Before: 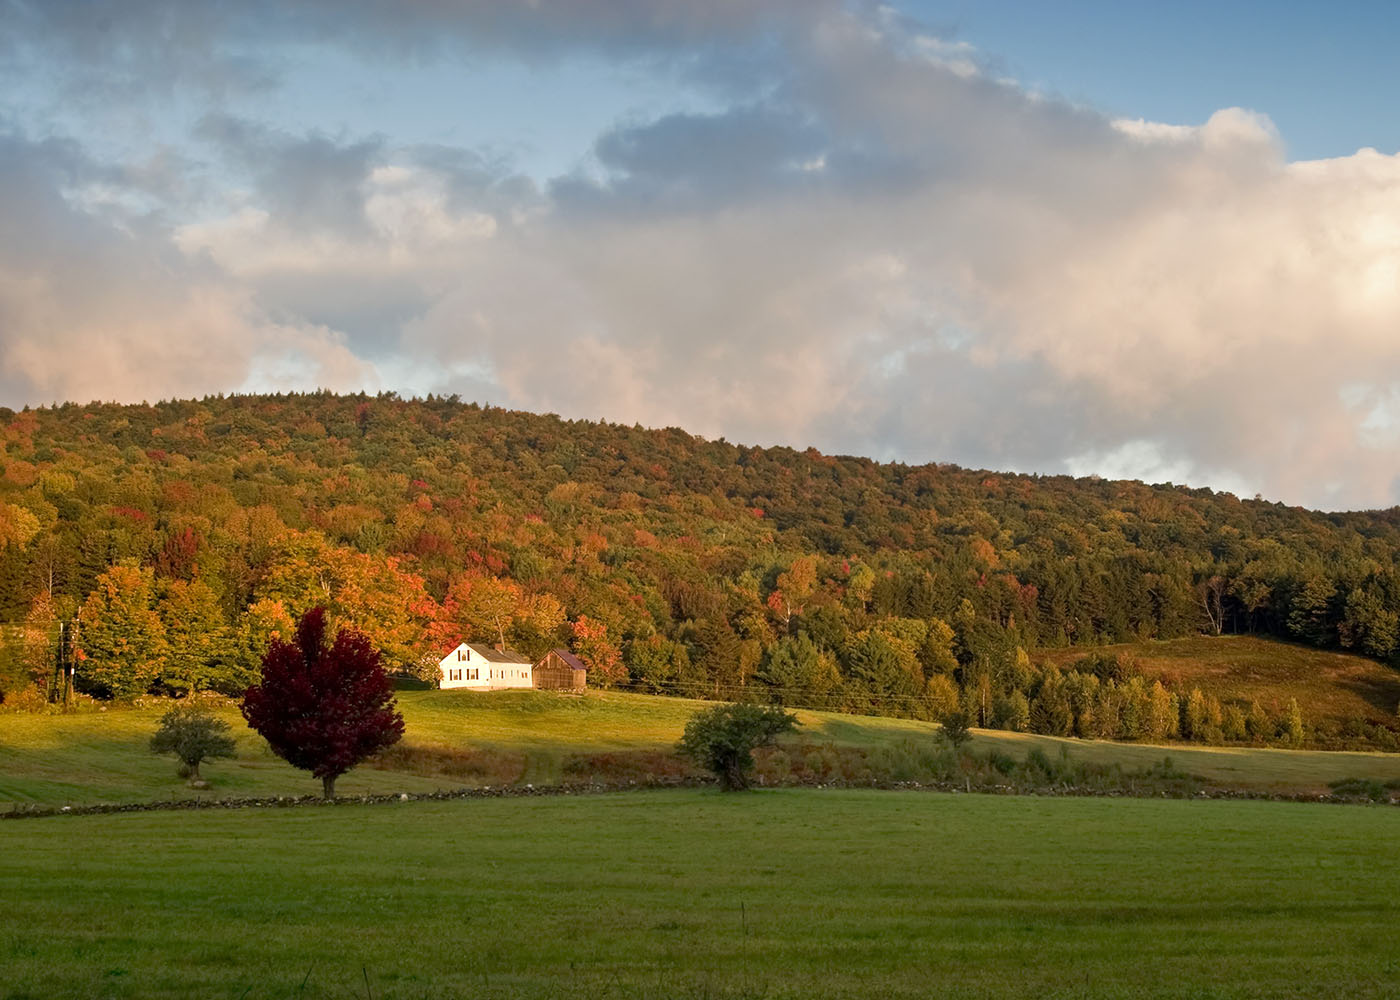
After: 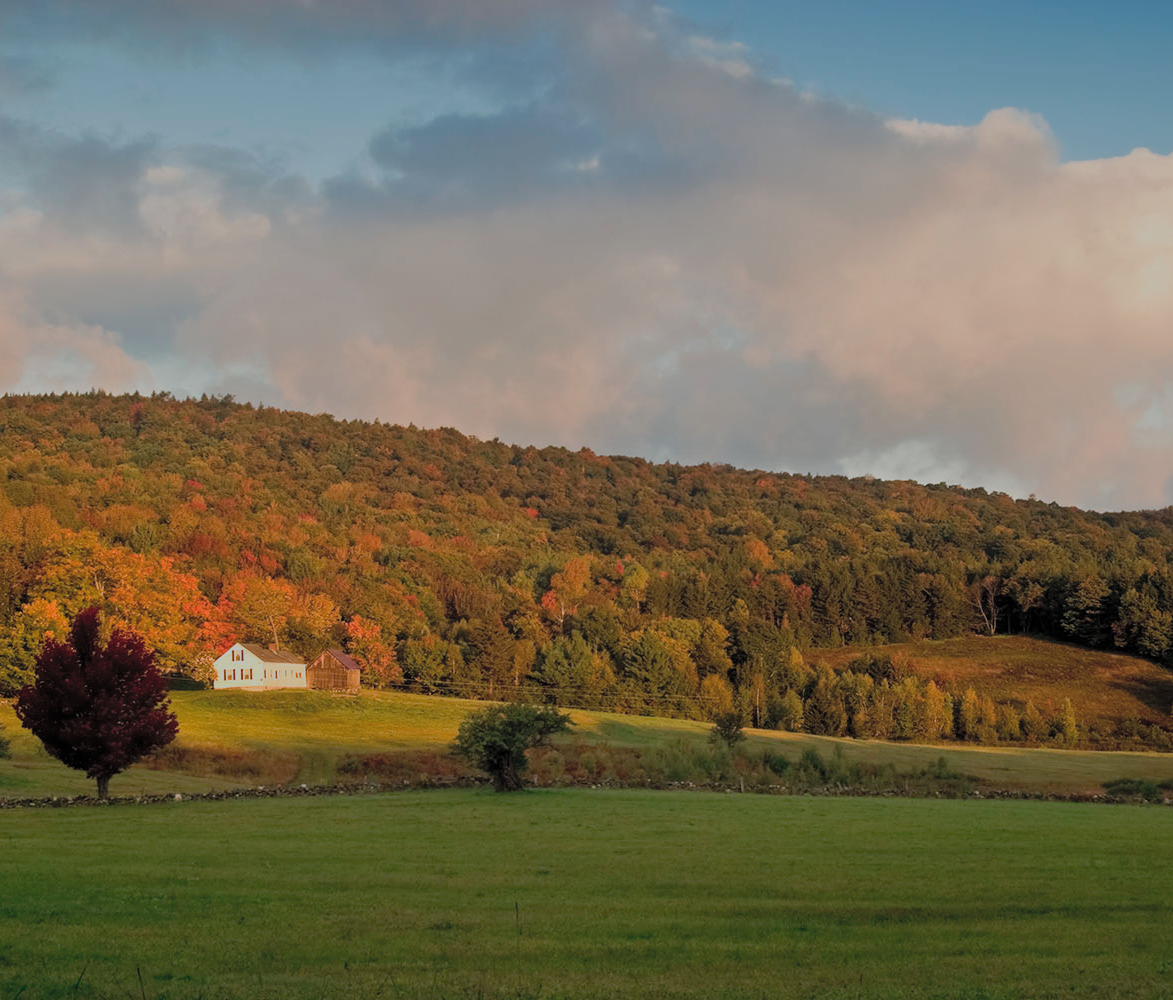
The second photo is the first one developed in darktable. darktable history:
crop: left 16.144%
contrast brightness saturation: contrast 0.1, brightness 0.306, saturation 0.148
exposure: exposure -1.499 EV, compensate highlight preservation false
